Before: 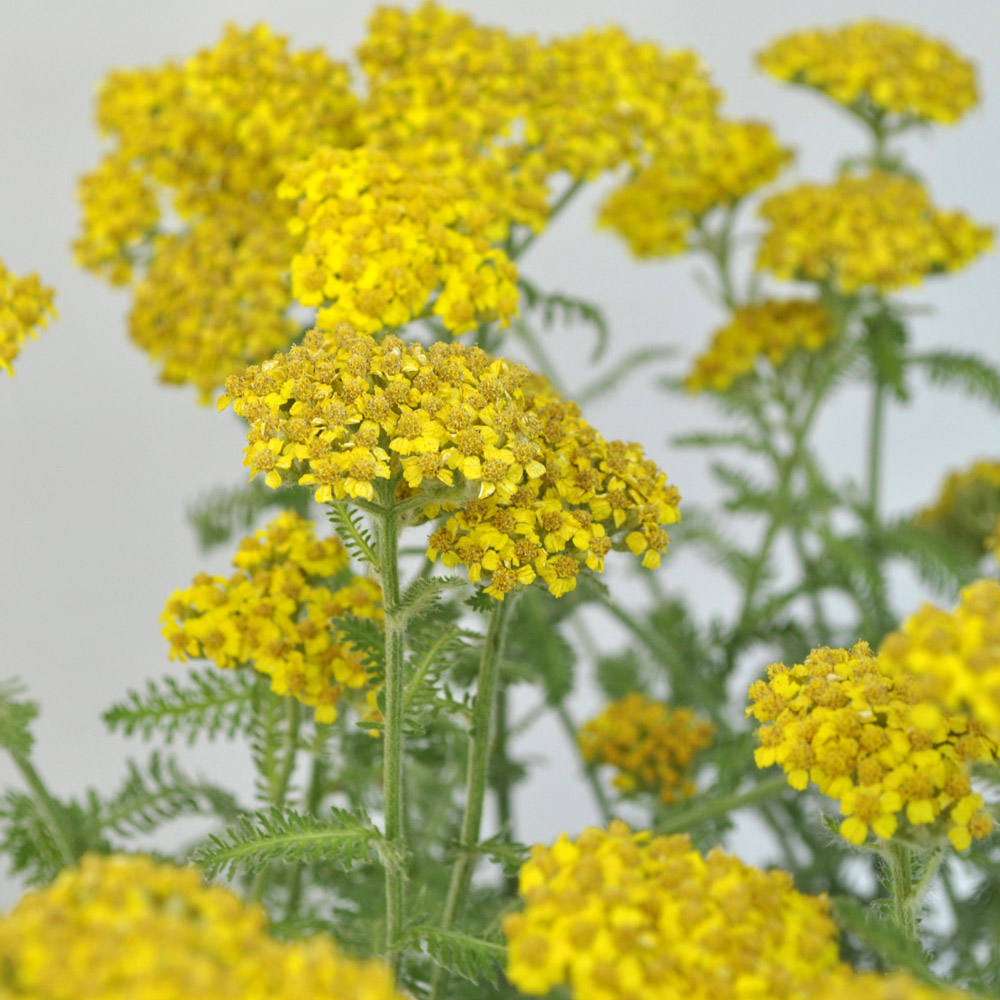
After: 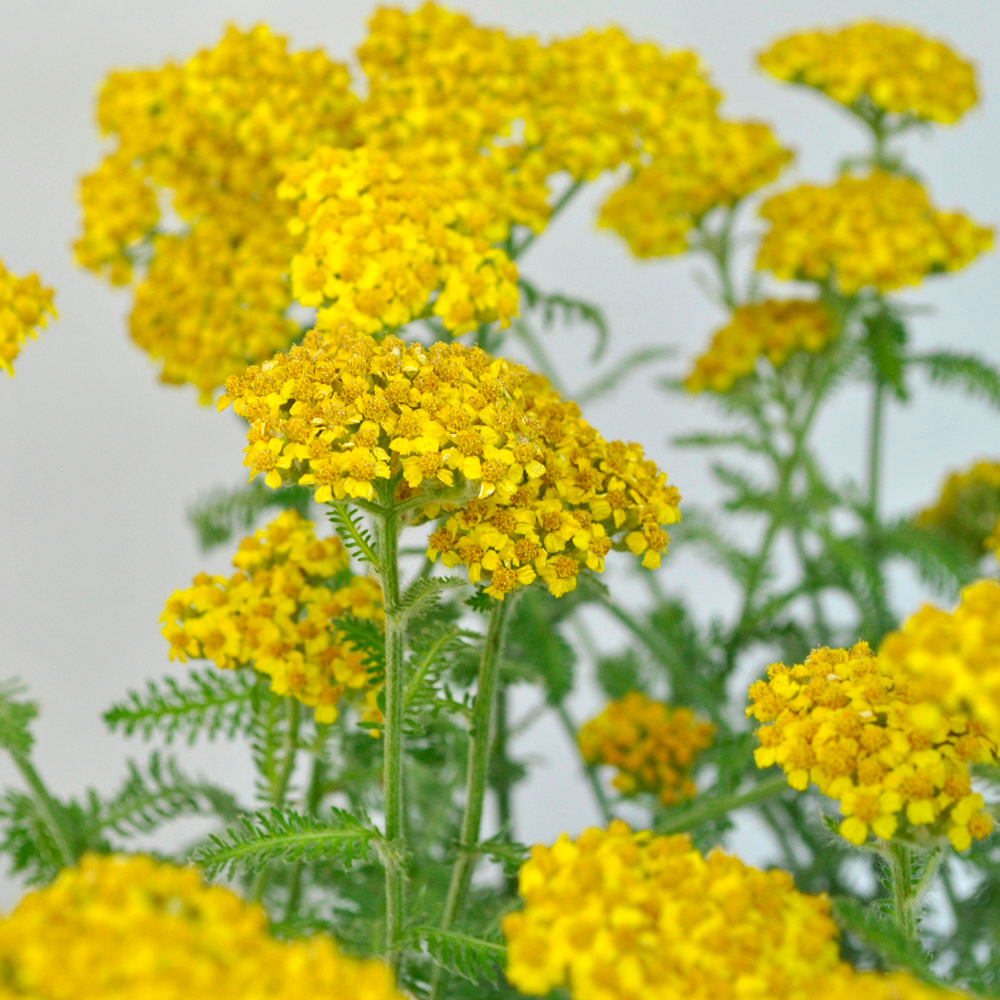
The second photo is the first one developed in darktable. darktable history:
contrast brightness saturation: contrast 0.04, saturation 0.16
tone equalizer: on, module defaults
